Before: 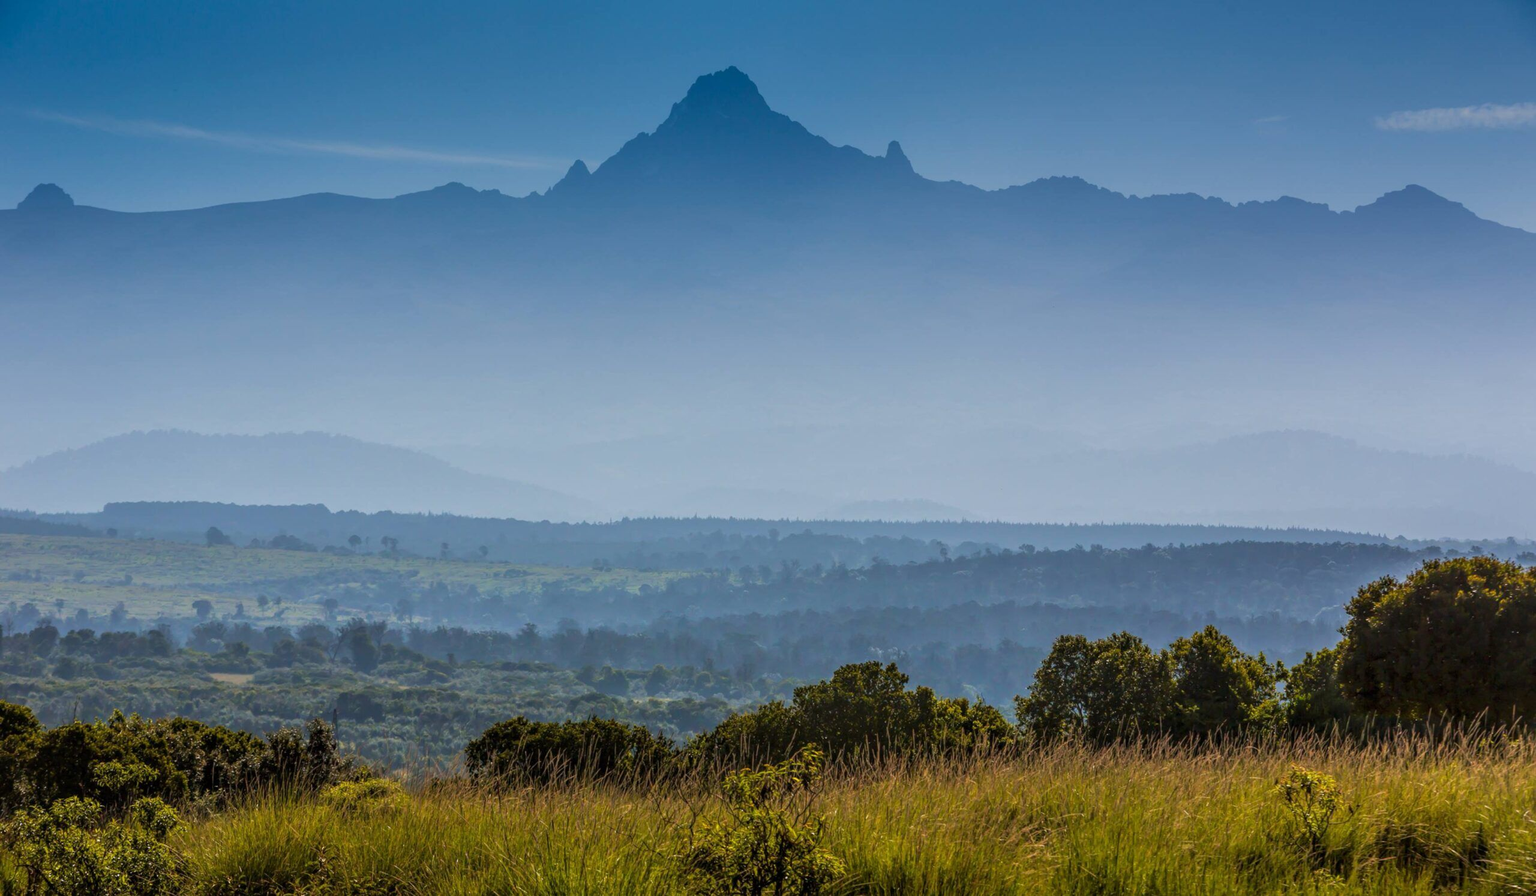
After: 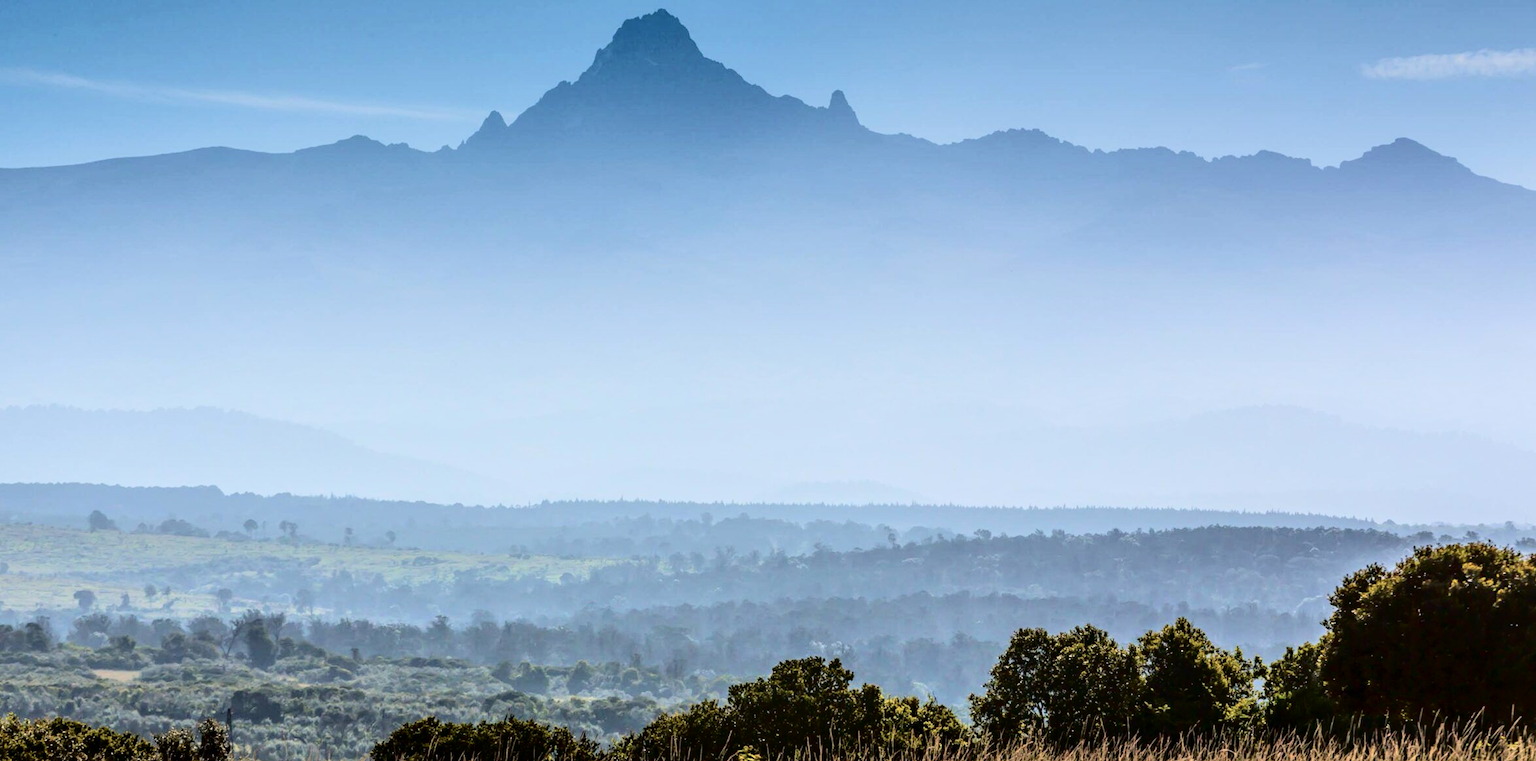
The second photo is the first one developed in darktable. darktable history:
crop: left 8.159%, top 6.547%, bottom 15.294%
tone curve: curves: ch0 [(0, 0) (0.003, 0.001) (0.011, 0.004) (0.025, 0.008) (0.044, 0.015) (0.069, 0.022) (0.1, 0.031) (0.136, 0.052) (0.177, 0.101) (0.224, 0.181) (0.277, 0.289) (0.335, 0.418) (0.399, 0.541) (0.468, 0.65) (0.543, 0.739) (0.623, 0.817) (0.709, 0.882) (0.801, 0.919) (0.898, 0.958) (1, 1)], color space Lab, independent channels, preserve colors none
